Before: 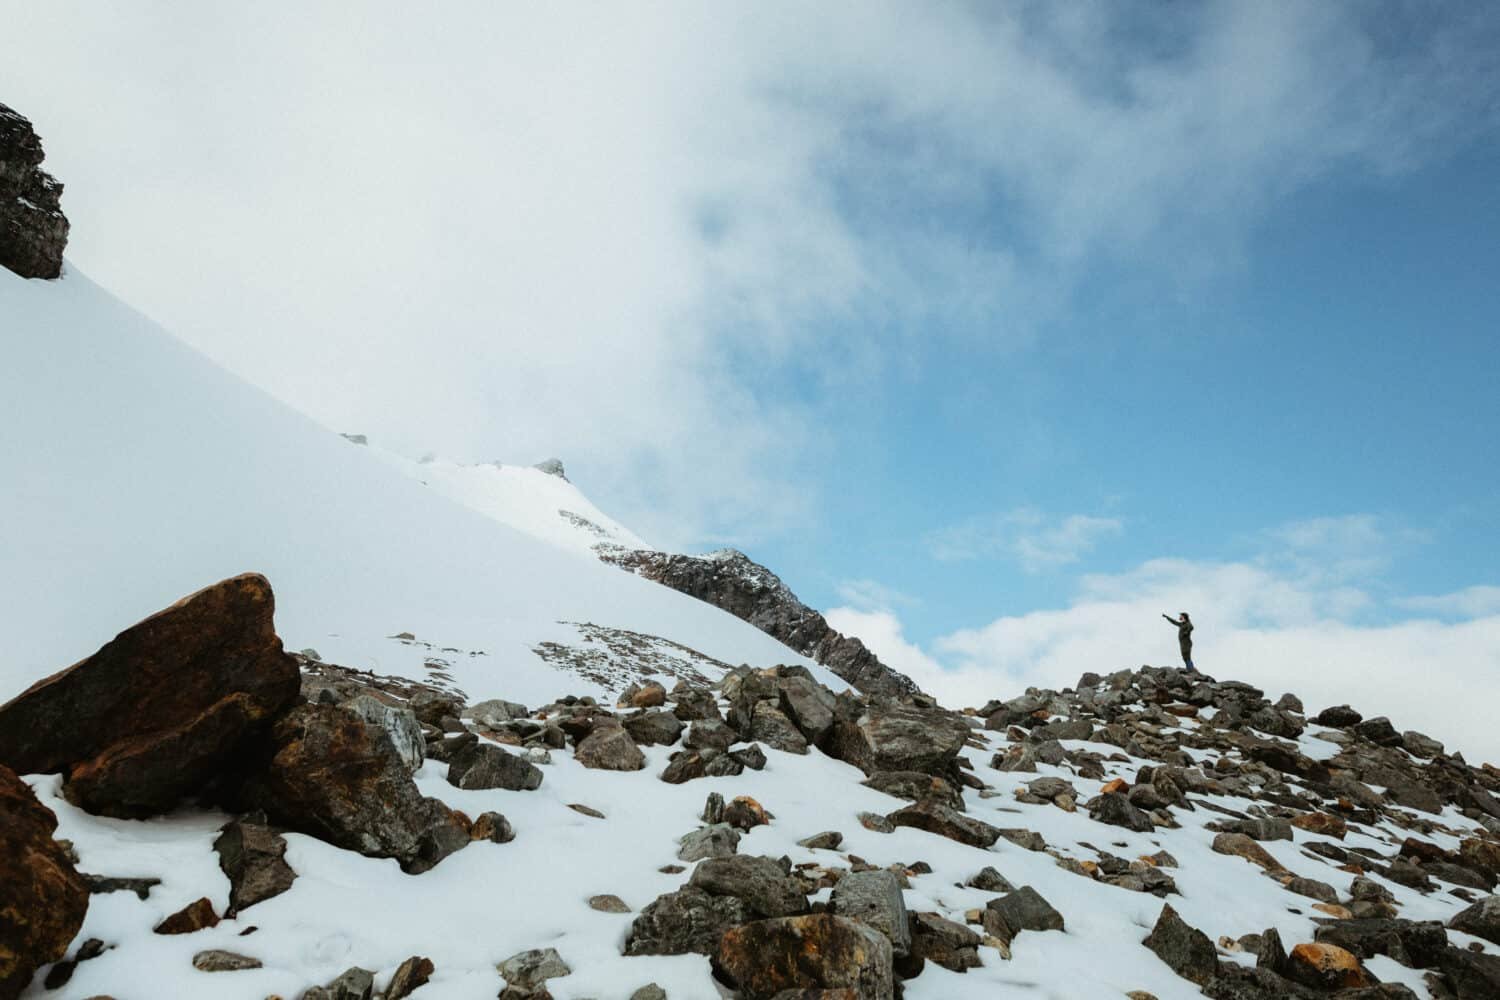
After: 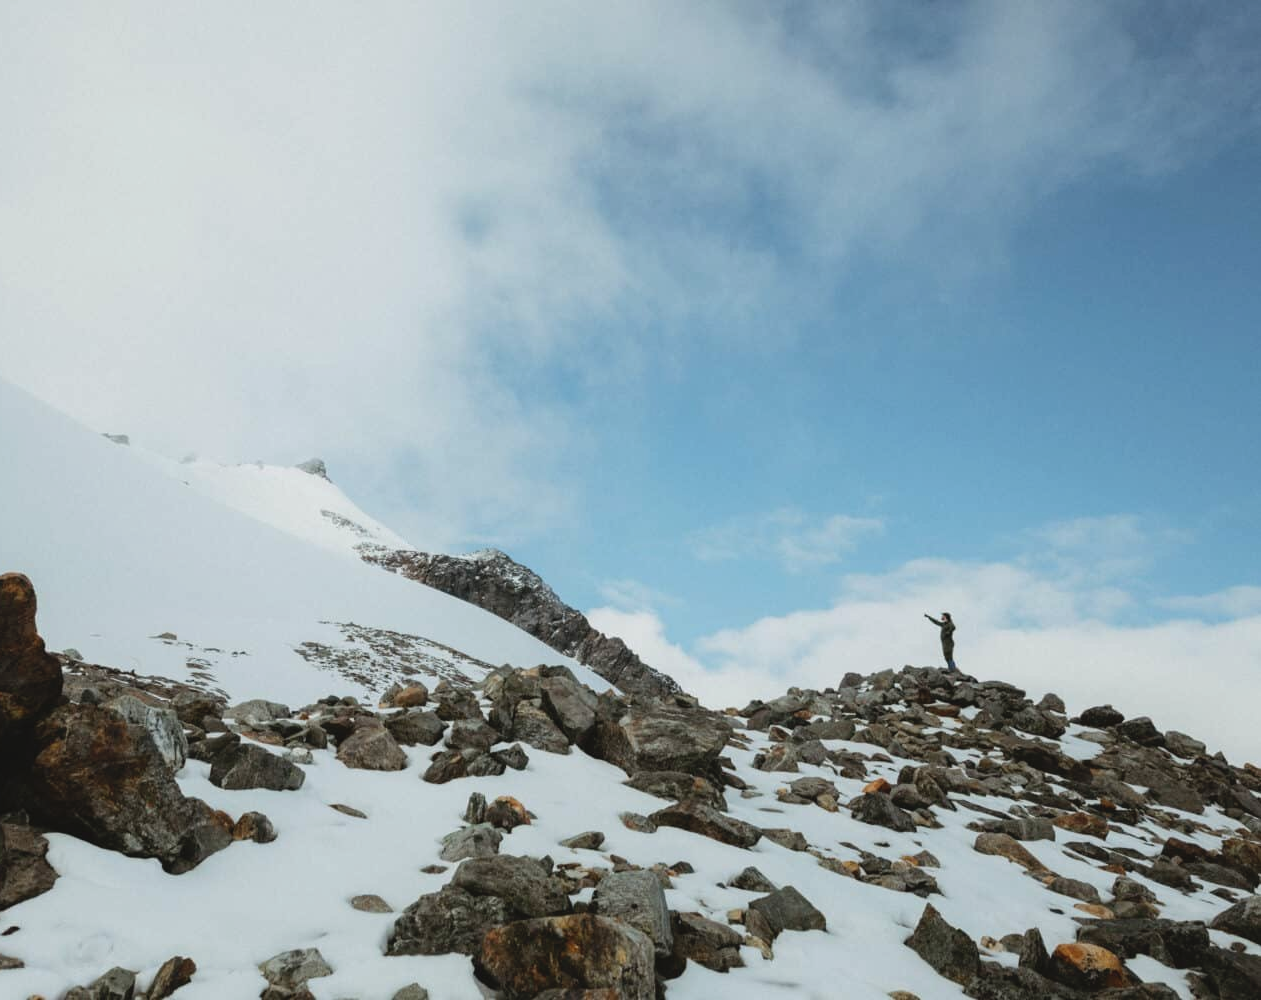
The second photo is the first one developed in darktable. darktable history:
contrast brightness saturation: contrast -0.097, saturation -0.089
crop: left 15.892%
